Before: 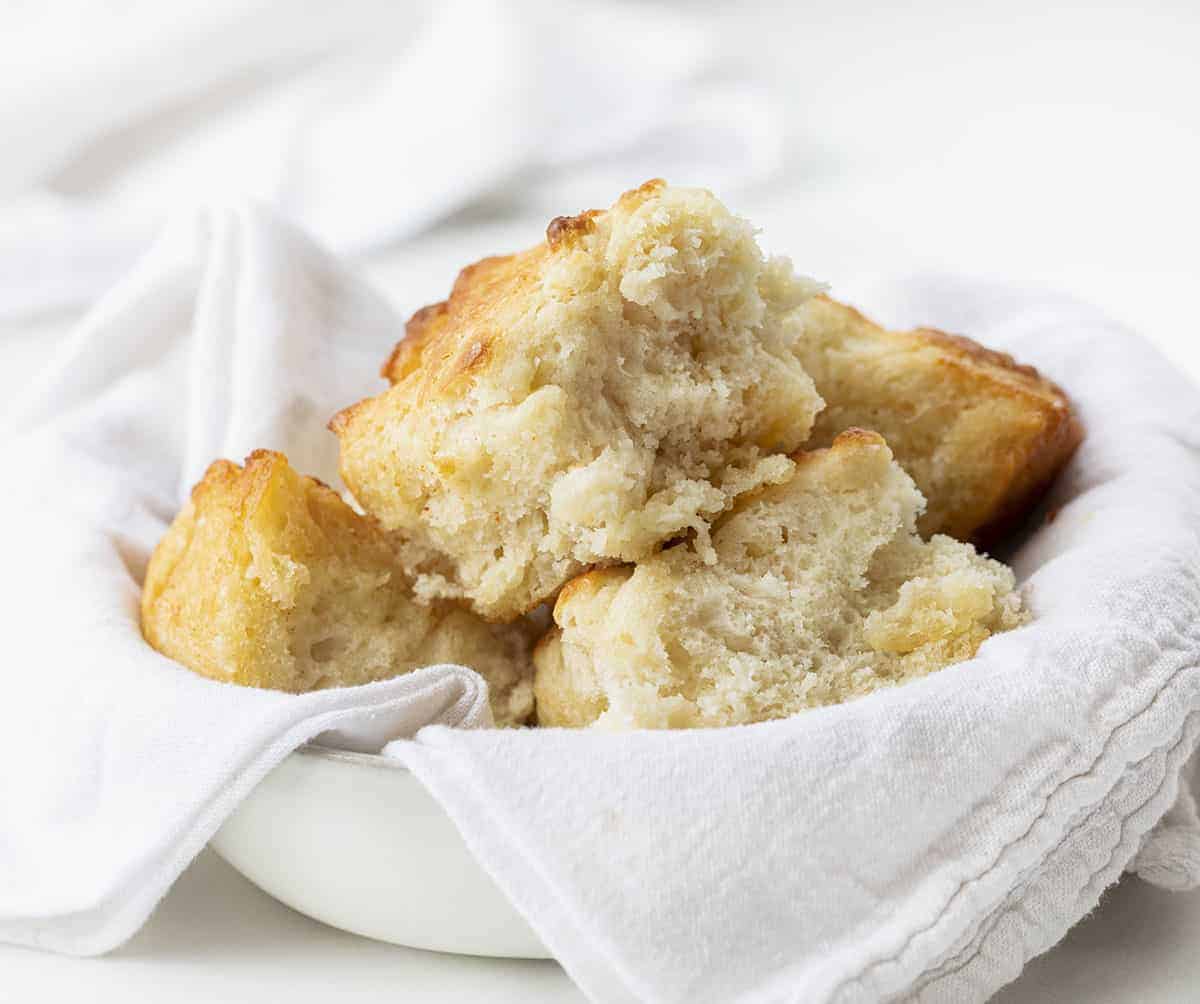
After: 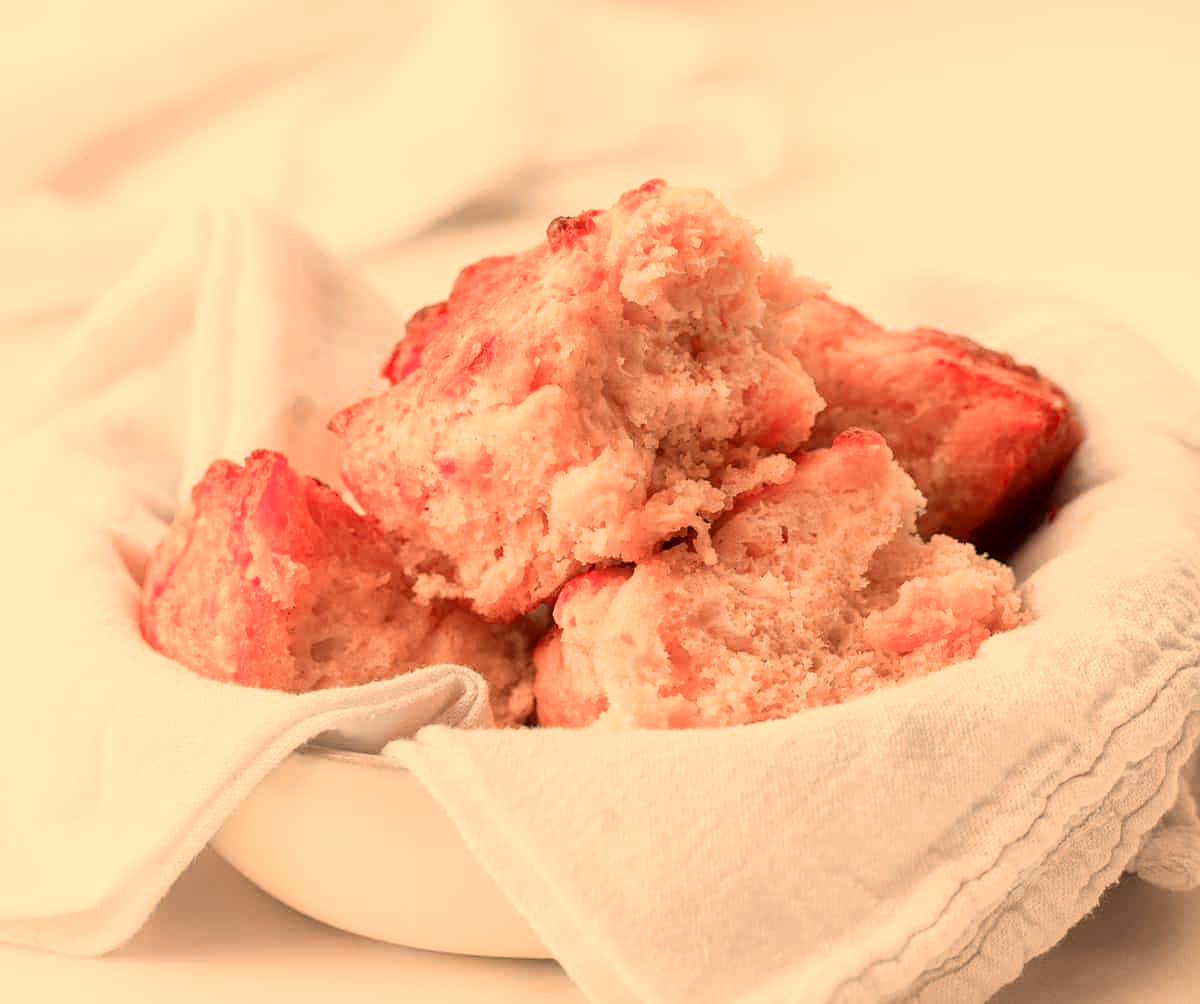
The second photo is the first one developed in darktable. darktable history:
color zones: curves: ch2 [(0, 0.5) (0.084, 0.497) (0.323, 0.335) (0.4, 0.497) (1, 0.5)]
exposure: compensate exposure bias true, compensate highlight preservation false
color correction: highlights a* -0.564, highlights b* 39.72, shadows a* 9.82, shadows b* -0.322
